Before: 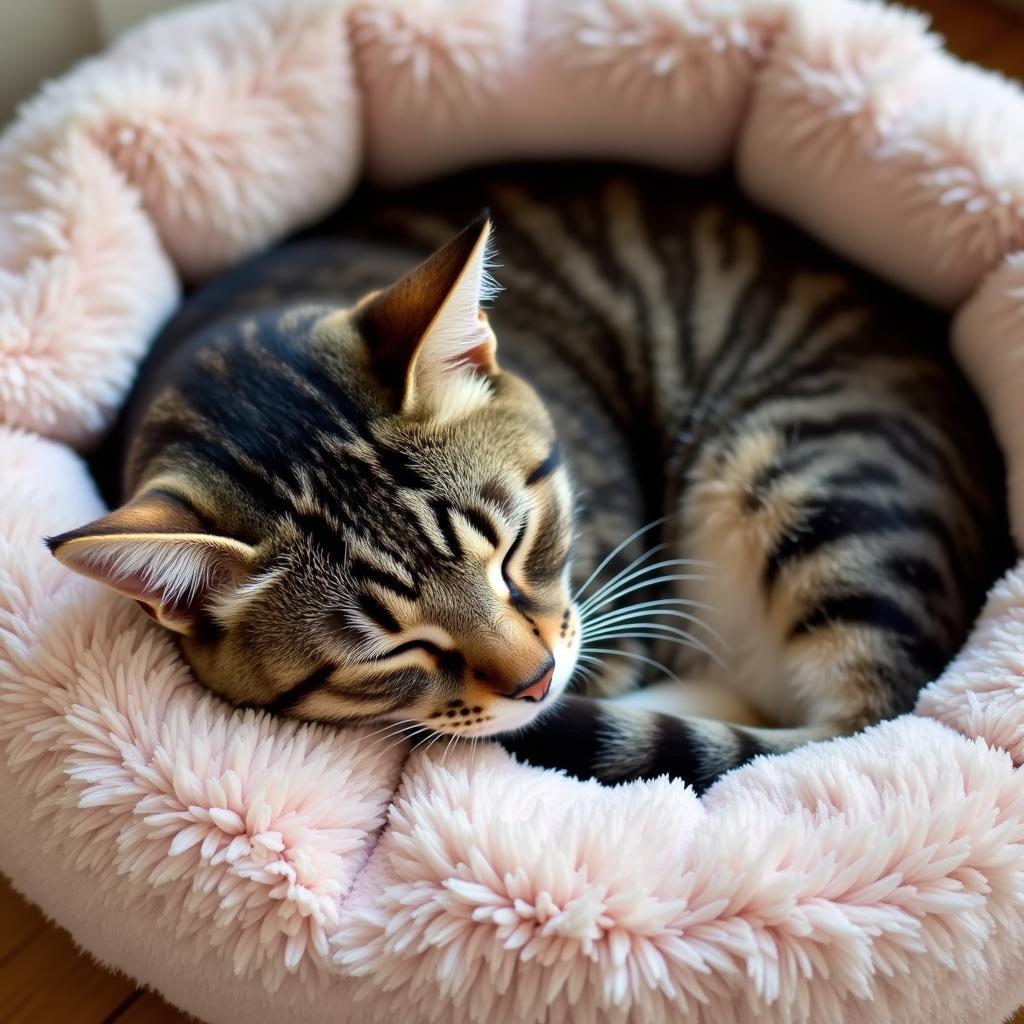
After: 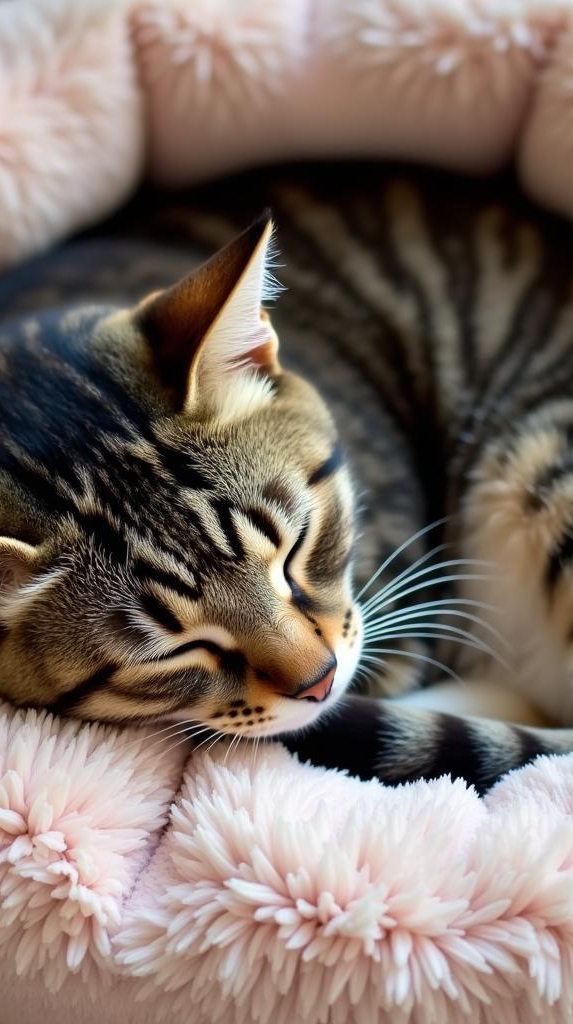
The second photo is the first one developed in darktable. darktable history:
crop: left 21.29%, right 22.672%
